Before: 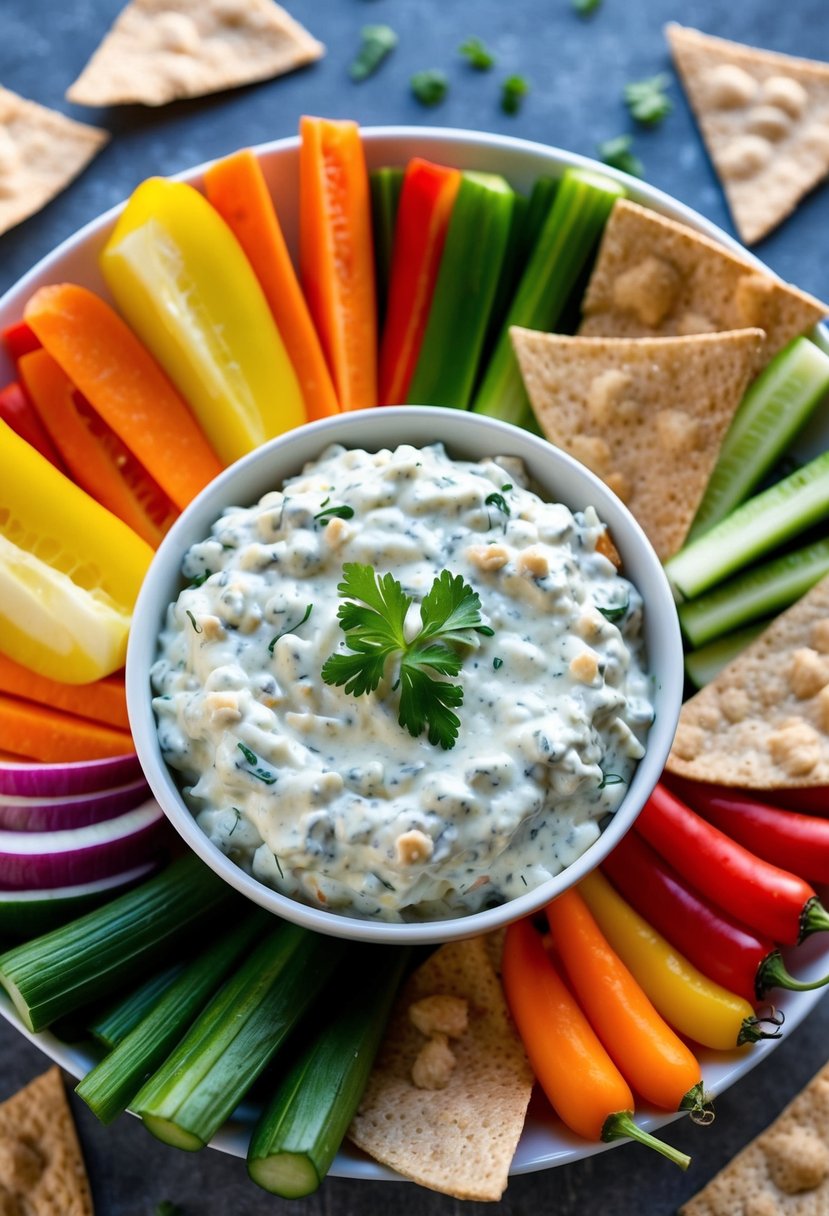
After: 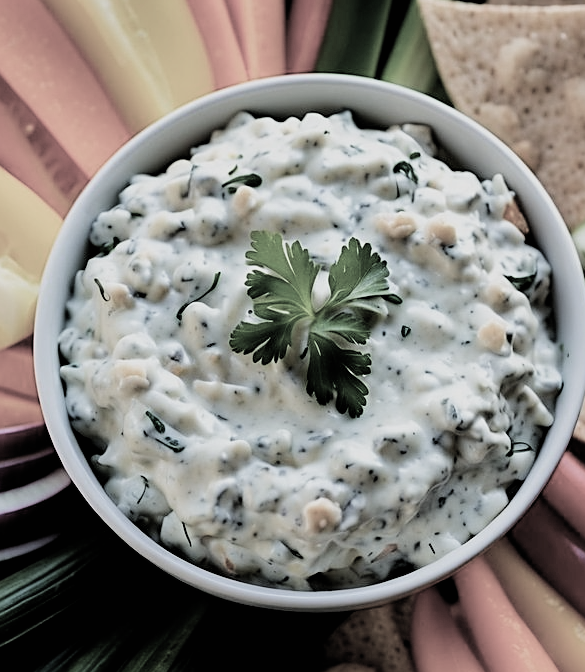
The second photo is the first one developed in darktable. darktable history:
exposure: black level correction 0.001, exposure 0.015 EV, compensate highlight preservation false
filmic rgb: black relative exposure -5.01 EV, white relative exposure 3.96 EV, hardness 2.9, contrast 1.301, highlights saturation mix -29.53%, color science v4 (2020)
crop: left 11.155%, top 27.364%, right 18.269%, bottom 17.293%
haze removal: compatibility mode true, adaptive false
sharpen: on, module defaults
shadows and highlights: shadows 8.16, white point adjustment 0.975, highlights -40.48
